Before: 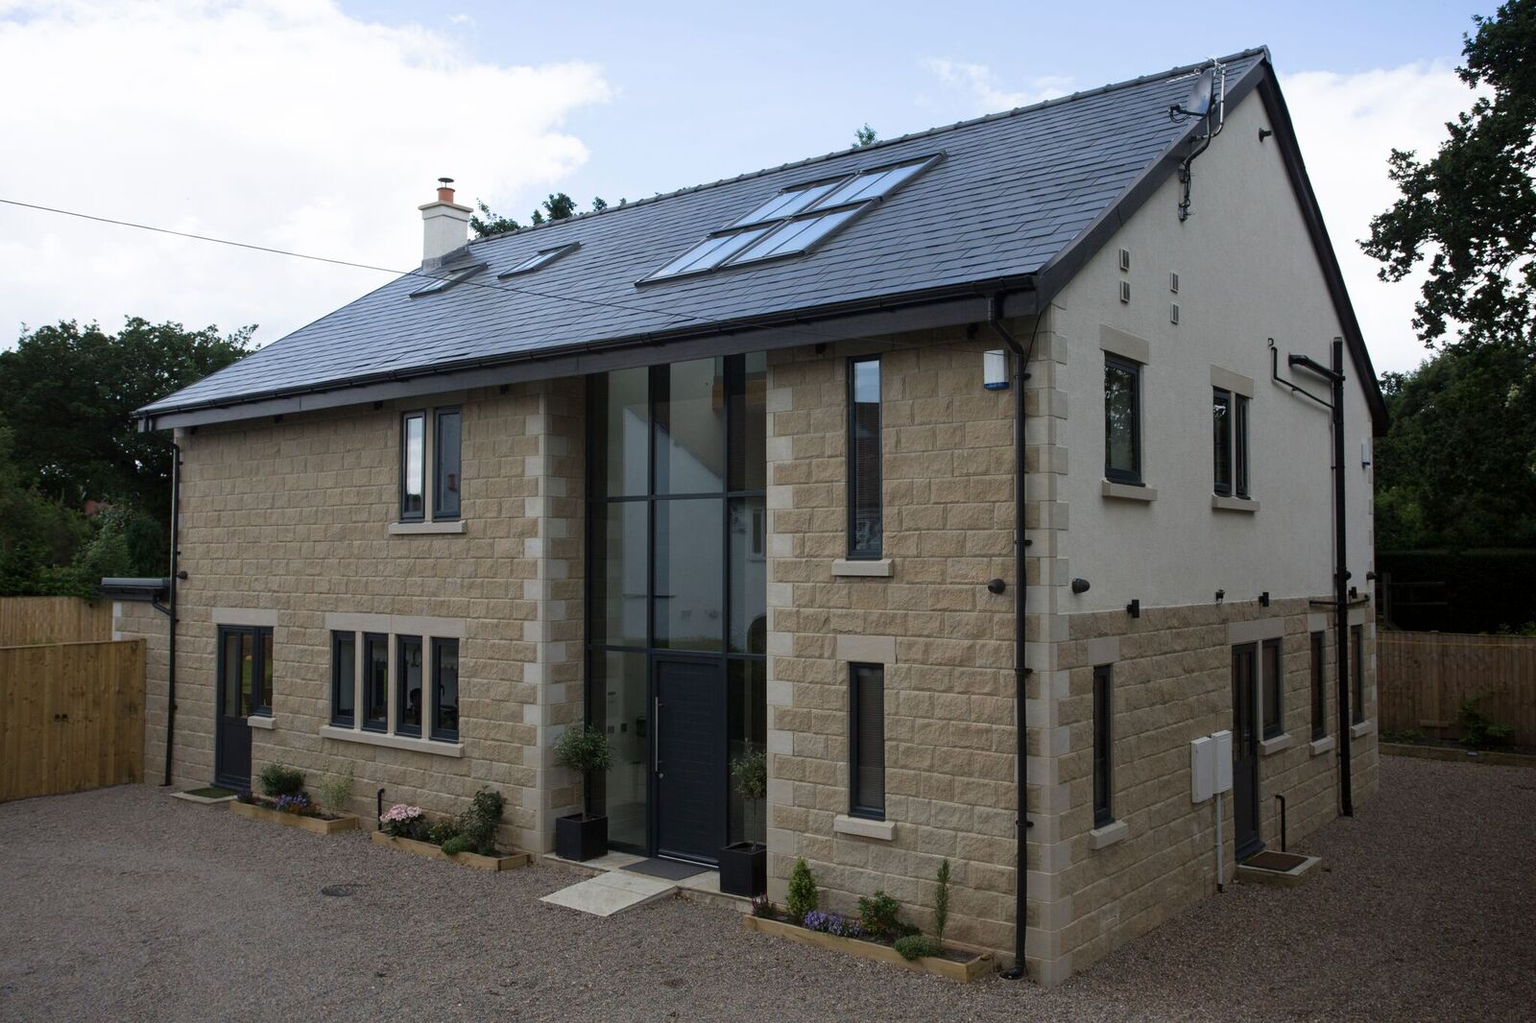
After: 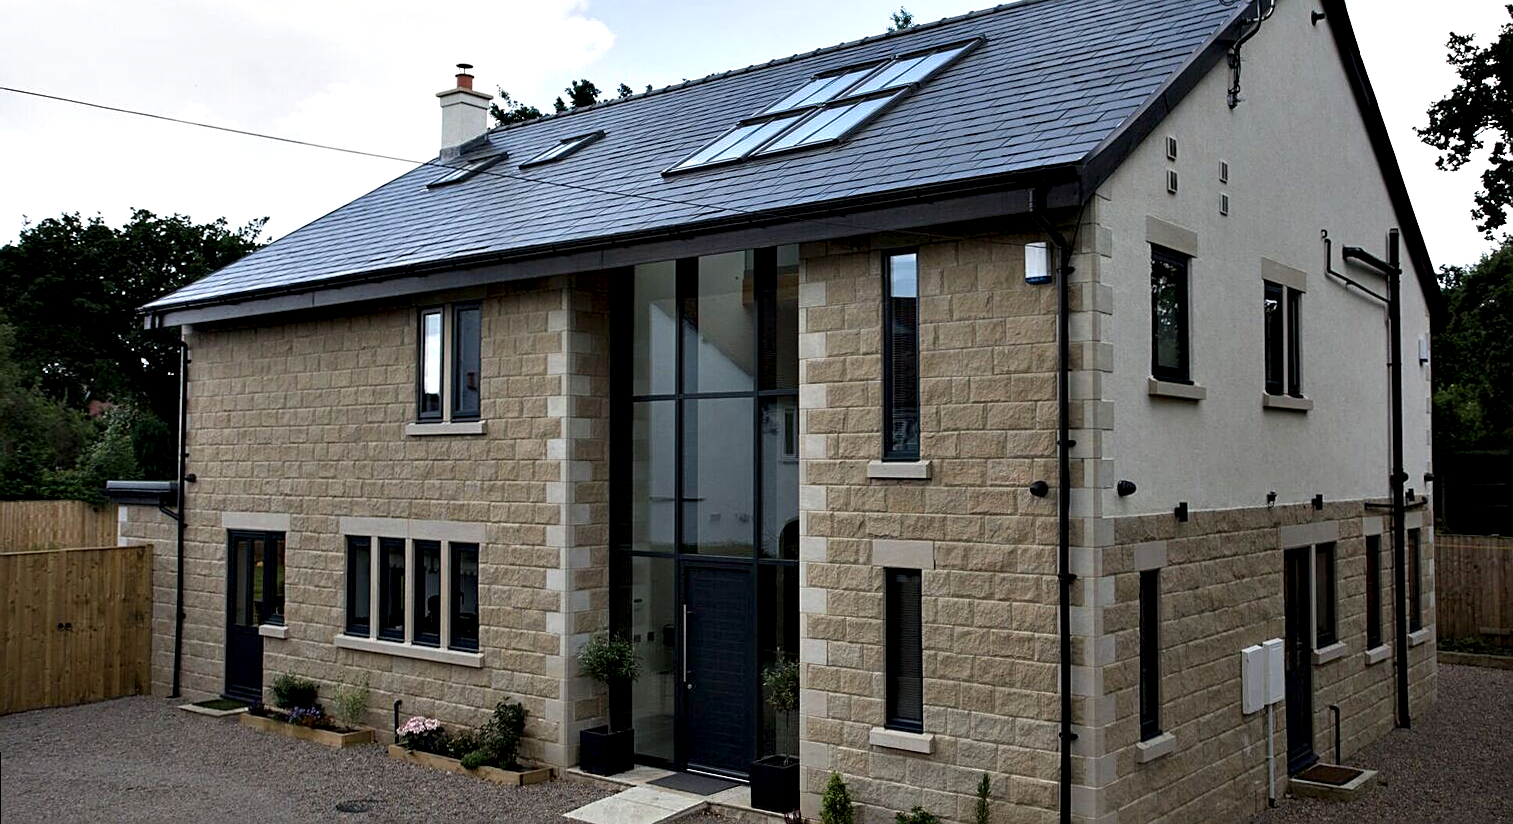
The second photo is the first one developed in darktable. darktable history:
sharpen: amount 0.491
crop and rotate: angle 0.066°, top 11.518%, right 5.487%, bottom 11.299%
contrast equalizer: y [[0.6 ×6], [0.55 ×6], [0 ×6], [0 ×6], [0 ×6]]
